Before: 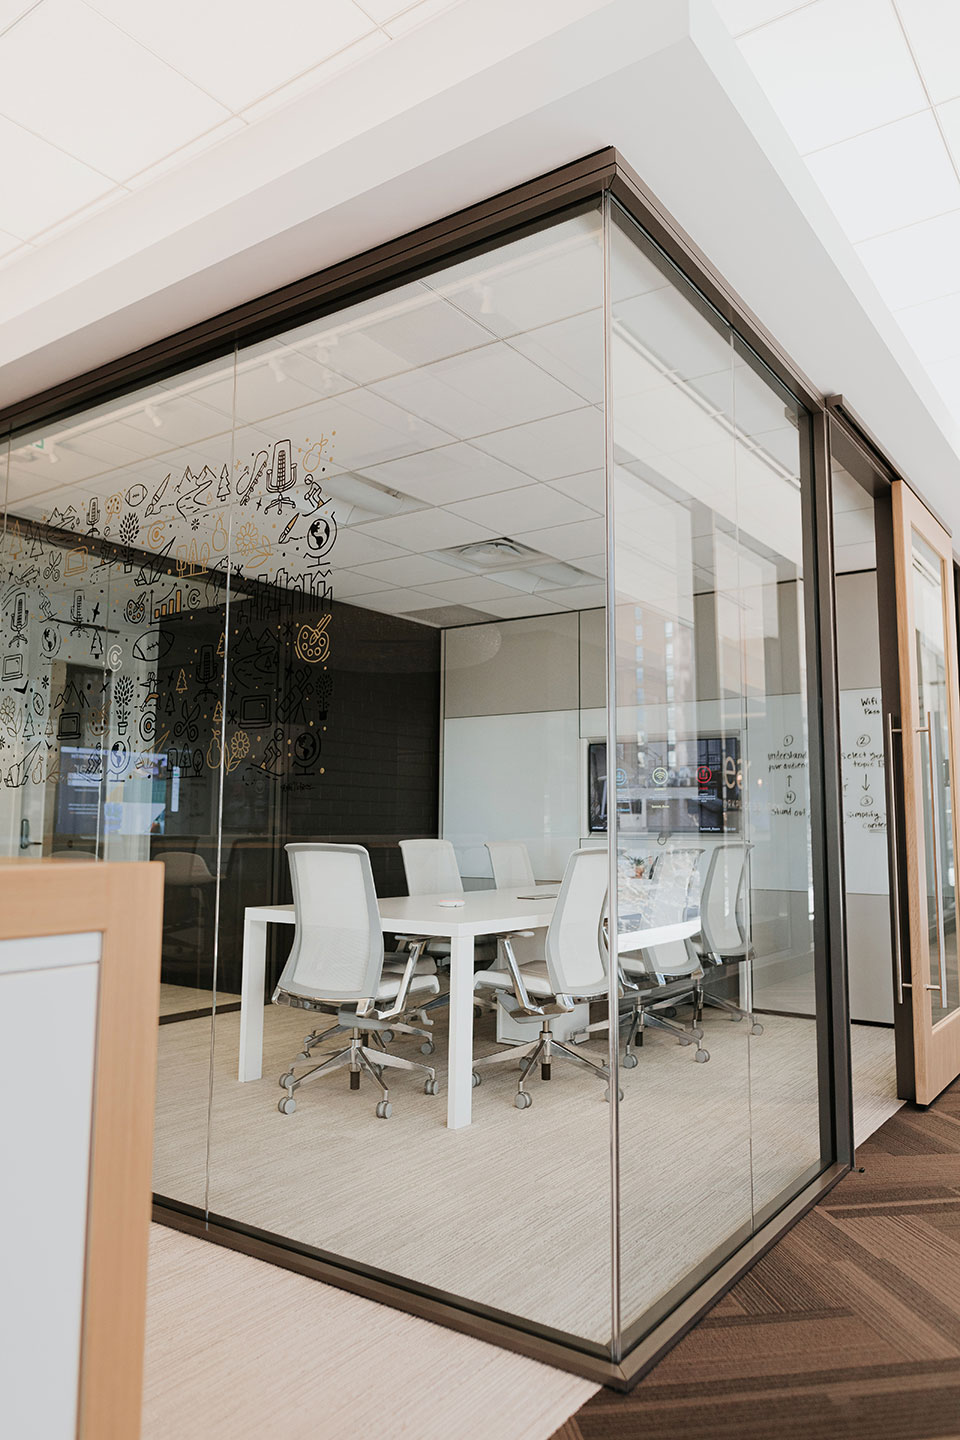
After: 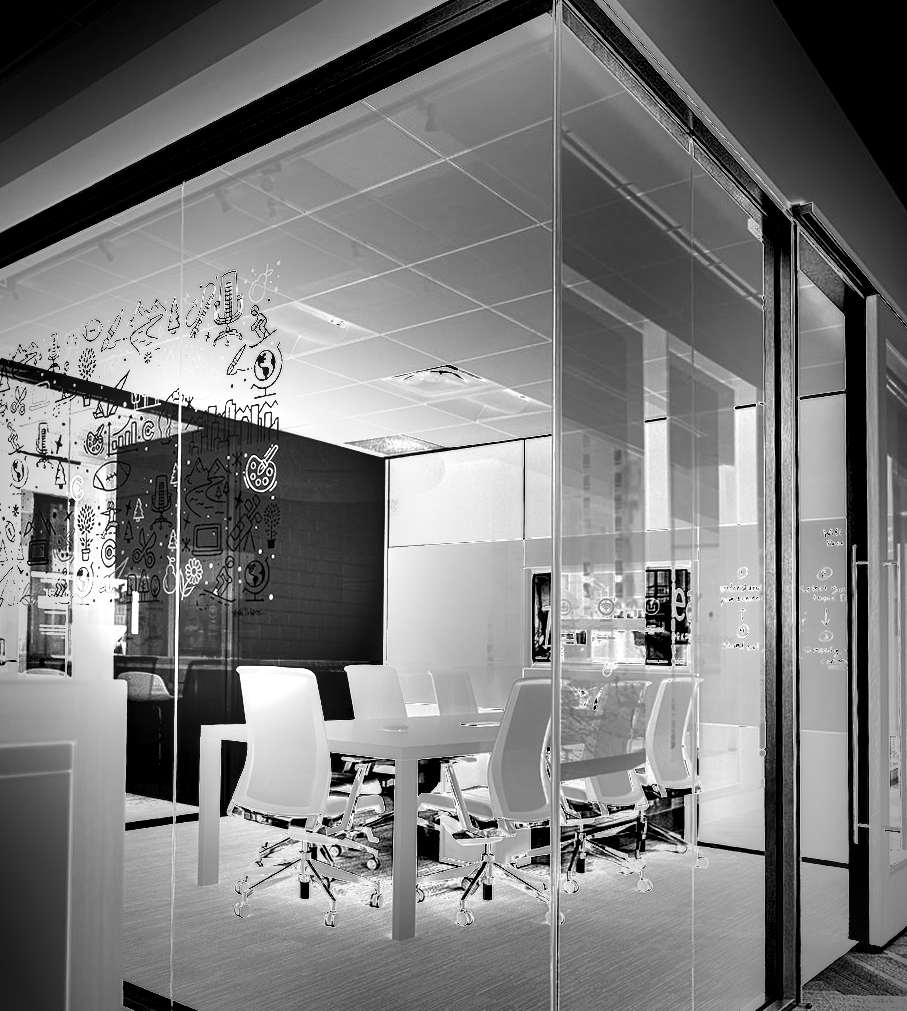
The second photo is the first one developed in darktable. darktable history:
rotate and perspective: rotation 0.062°, lens shift (vertical) 0.115, lens shift (horizontal) -0.133, crop left 0.047, crop right 0.94, crop top 0.061, crop bottom 0.94
local contrast: detail 130%
crop and rotate: top 12.5%, bottom 12.5%
monochrome: on, module defaults
shadows and highlights: shadows 52.42, soften with gaussian
exposure: black level correction 0.001, exposure 2.607 EV, compensate exposure bias true, compensate highlight preservation false
vignetting: fall-off start 67.5%, fall-off radius 67.23%, brightness -0.813, automatic ratio true
